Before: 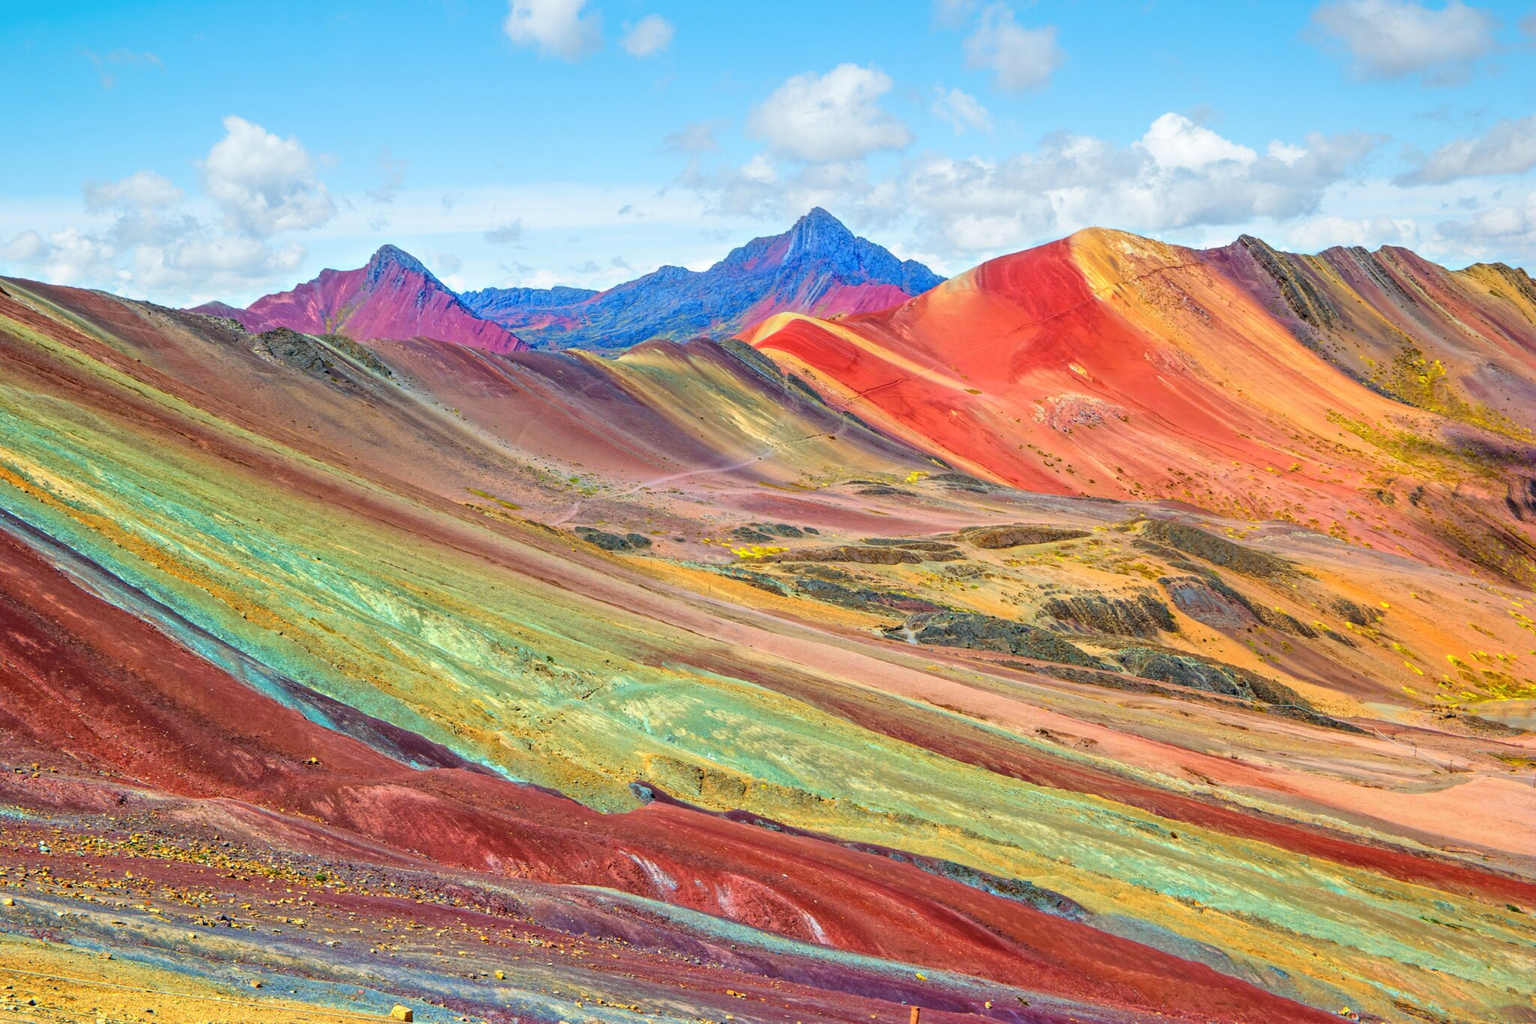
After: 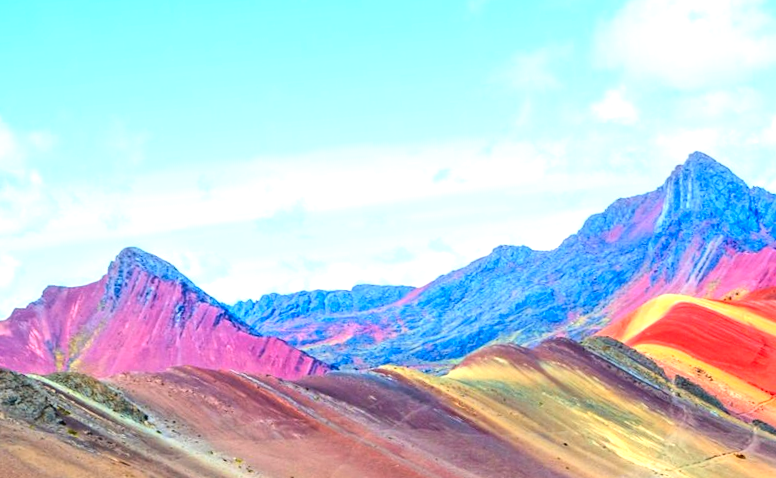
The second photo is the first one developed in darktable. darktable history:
crop: left 15.452%, top 5.459%, right 43.956%, bottom 56.62%
rotate and perspective: rotation -4.57°, crop left 0.054, crop right 0.944, crop top 0.087, crop bottom 0.914
contrast brightness saturation: contrast 0.15, brightness -0.01, saturation 0.1
exposure: black level correction -0.002, exposure 0.708 EV, compensate exposure bias true, compensate highlight preservation false
